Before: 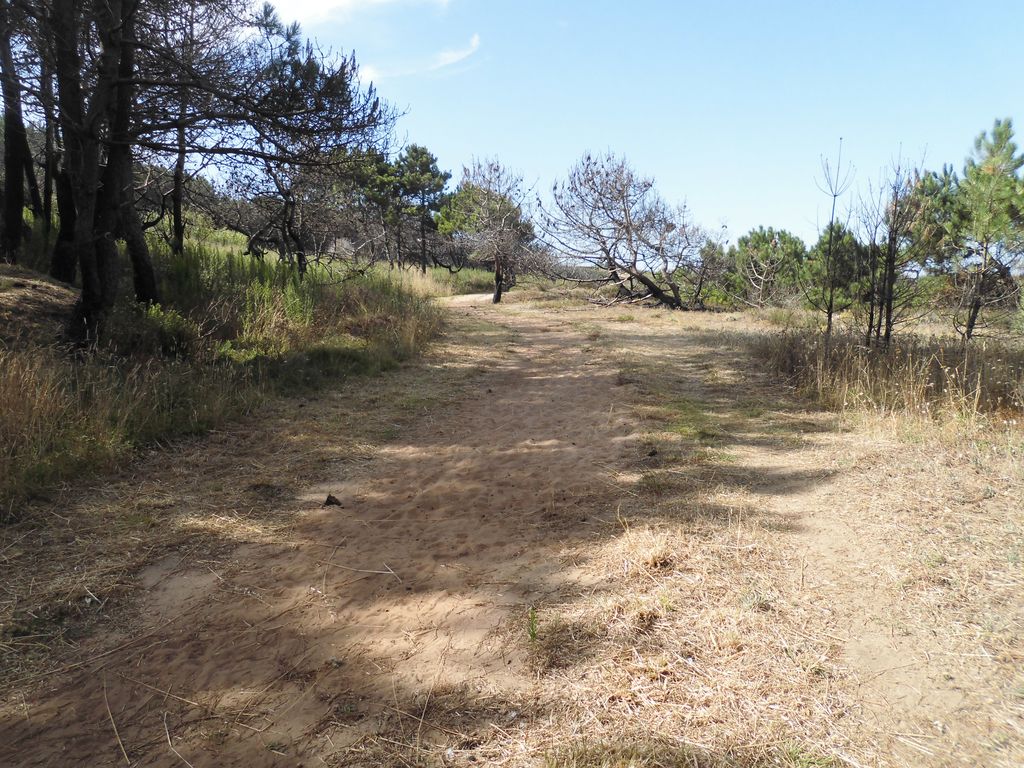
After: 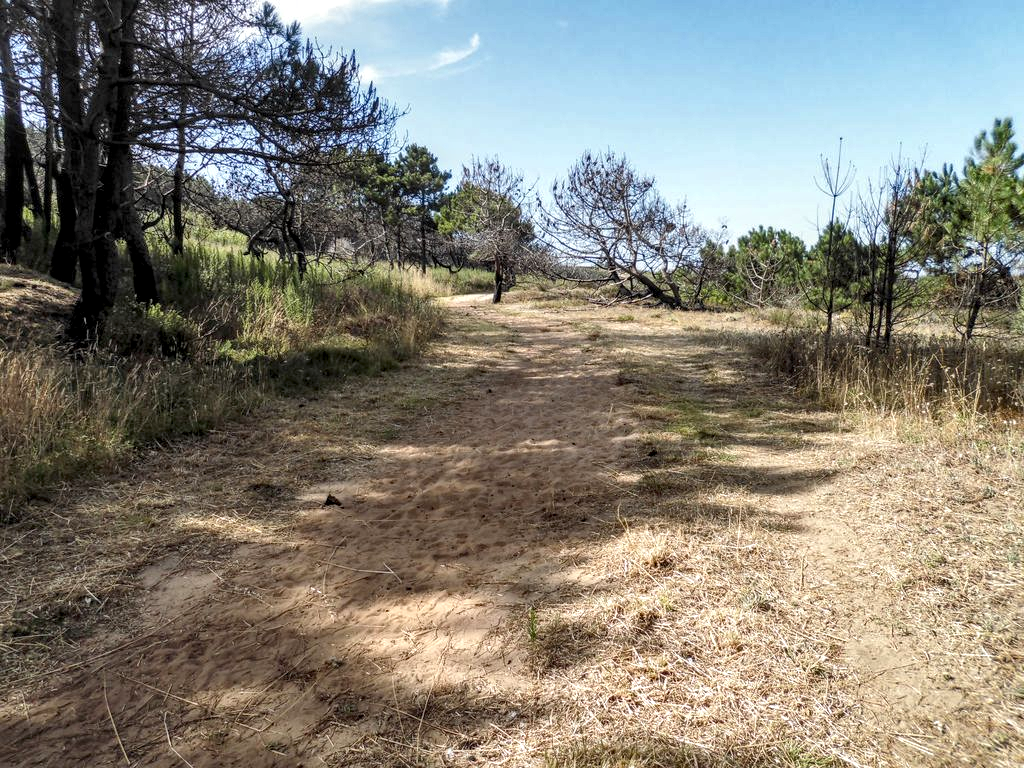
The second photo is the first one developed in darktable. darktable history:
haze removal: compatibility mode true, adaptive false
local contrast: highlights 25%, detail 150%
shadows and highlights: white point adjustment 0.05, highlights color adjustment 55.9%, soften with gaussian
